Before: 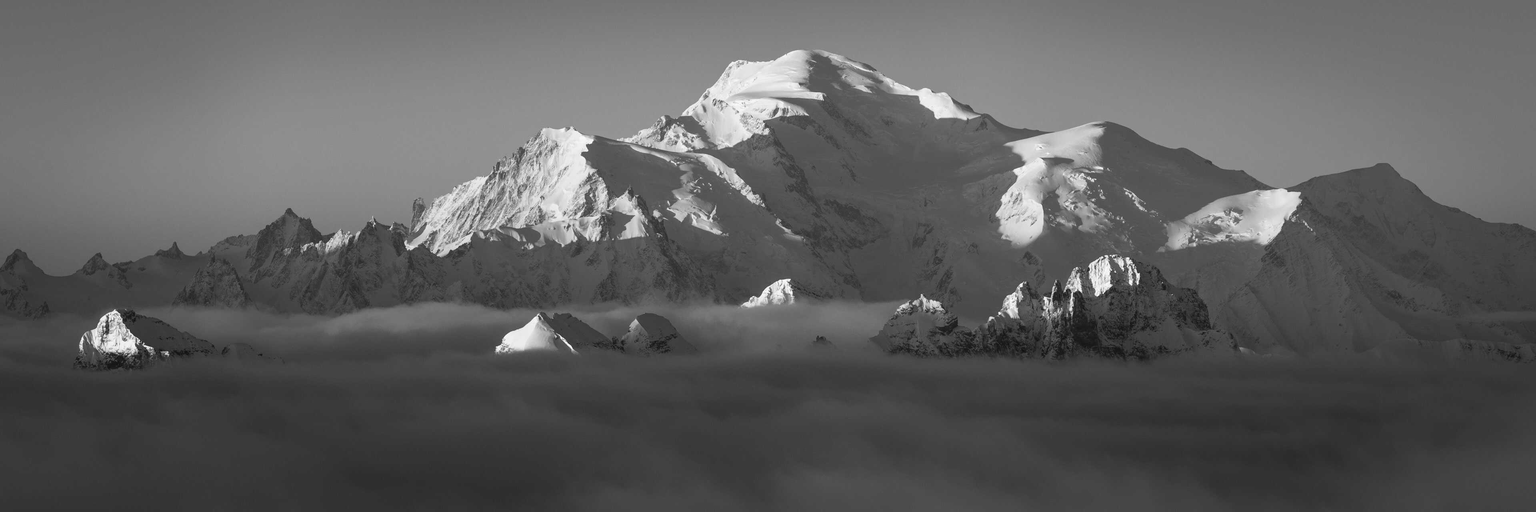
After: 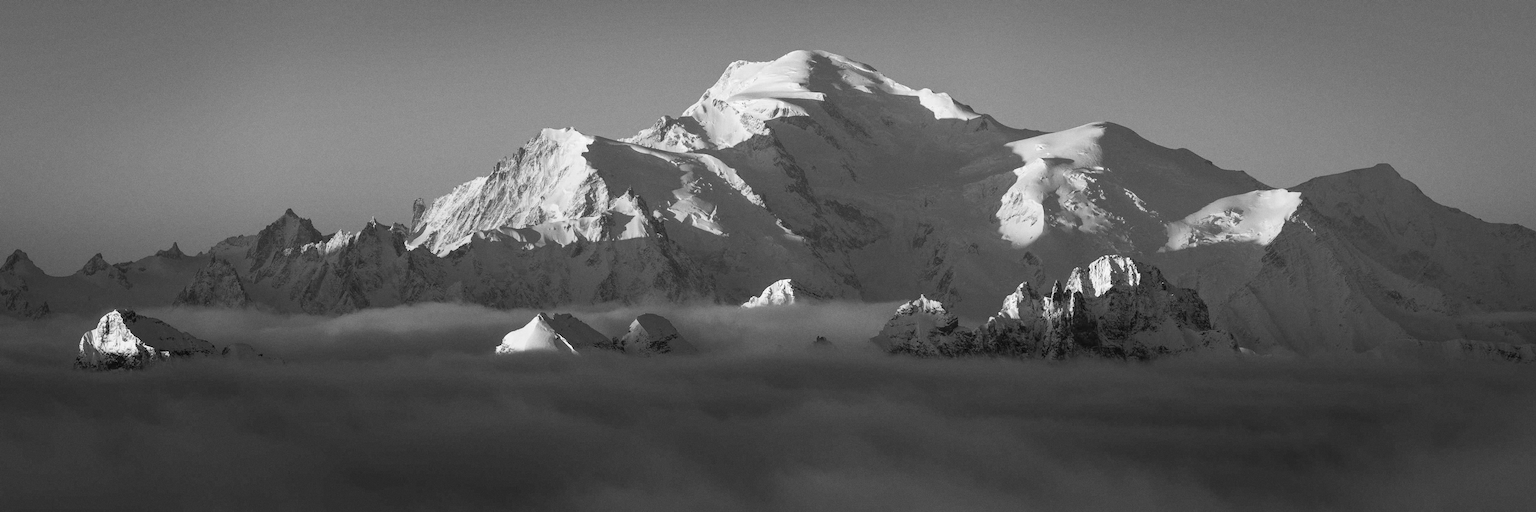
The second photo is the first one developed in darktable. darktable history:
grain: coarseness 0.09 ISO
monochrome: on, module defaults
white balance: emerald 1
